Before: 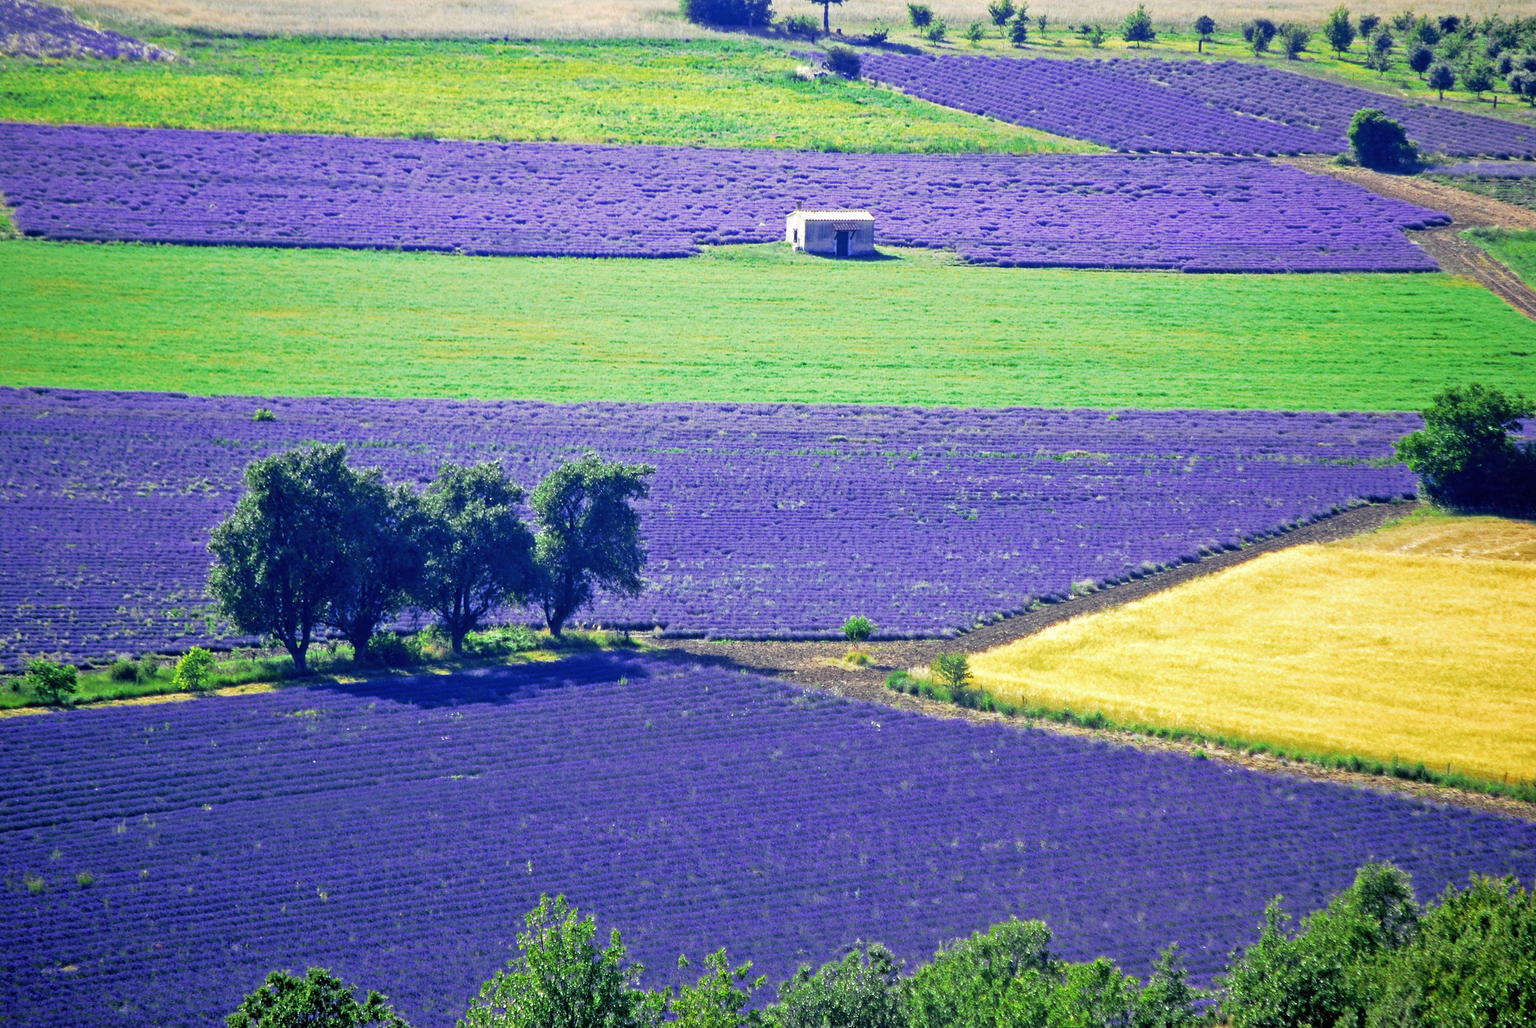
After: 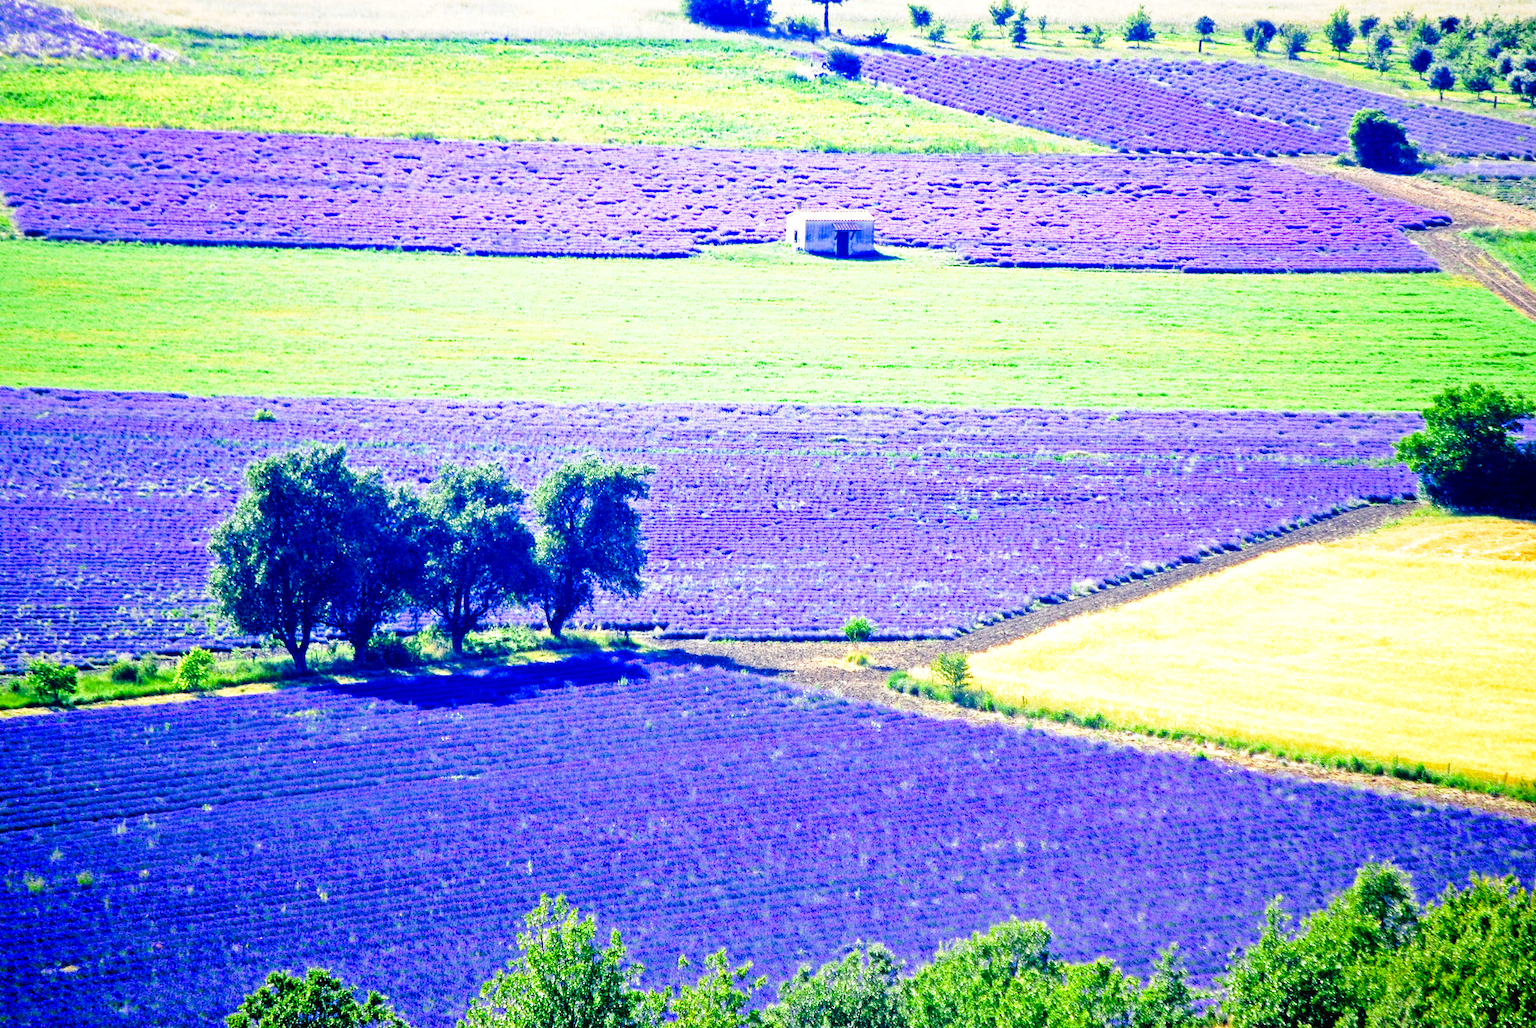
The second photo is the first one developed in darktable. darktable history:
base curve: curves: ch0 [(0, 0) (0.028, 0.03) (0.121, 0.232) (0.46, 0.748) (0.859, 0.968) (1, 1)], preserve colors none
color contrast: green-magenta contrast 1.1, blue-yellow contrast 1.1, unbound 0
color balance rgb: perceptual saturation grading › global saturation 25%, perceptual saturation grading › highlights -50%, perceptual saturation grading › shadows 30%, perceptual brilliance grading › global brilliance 12%, global vibrance 20%
